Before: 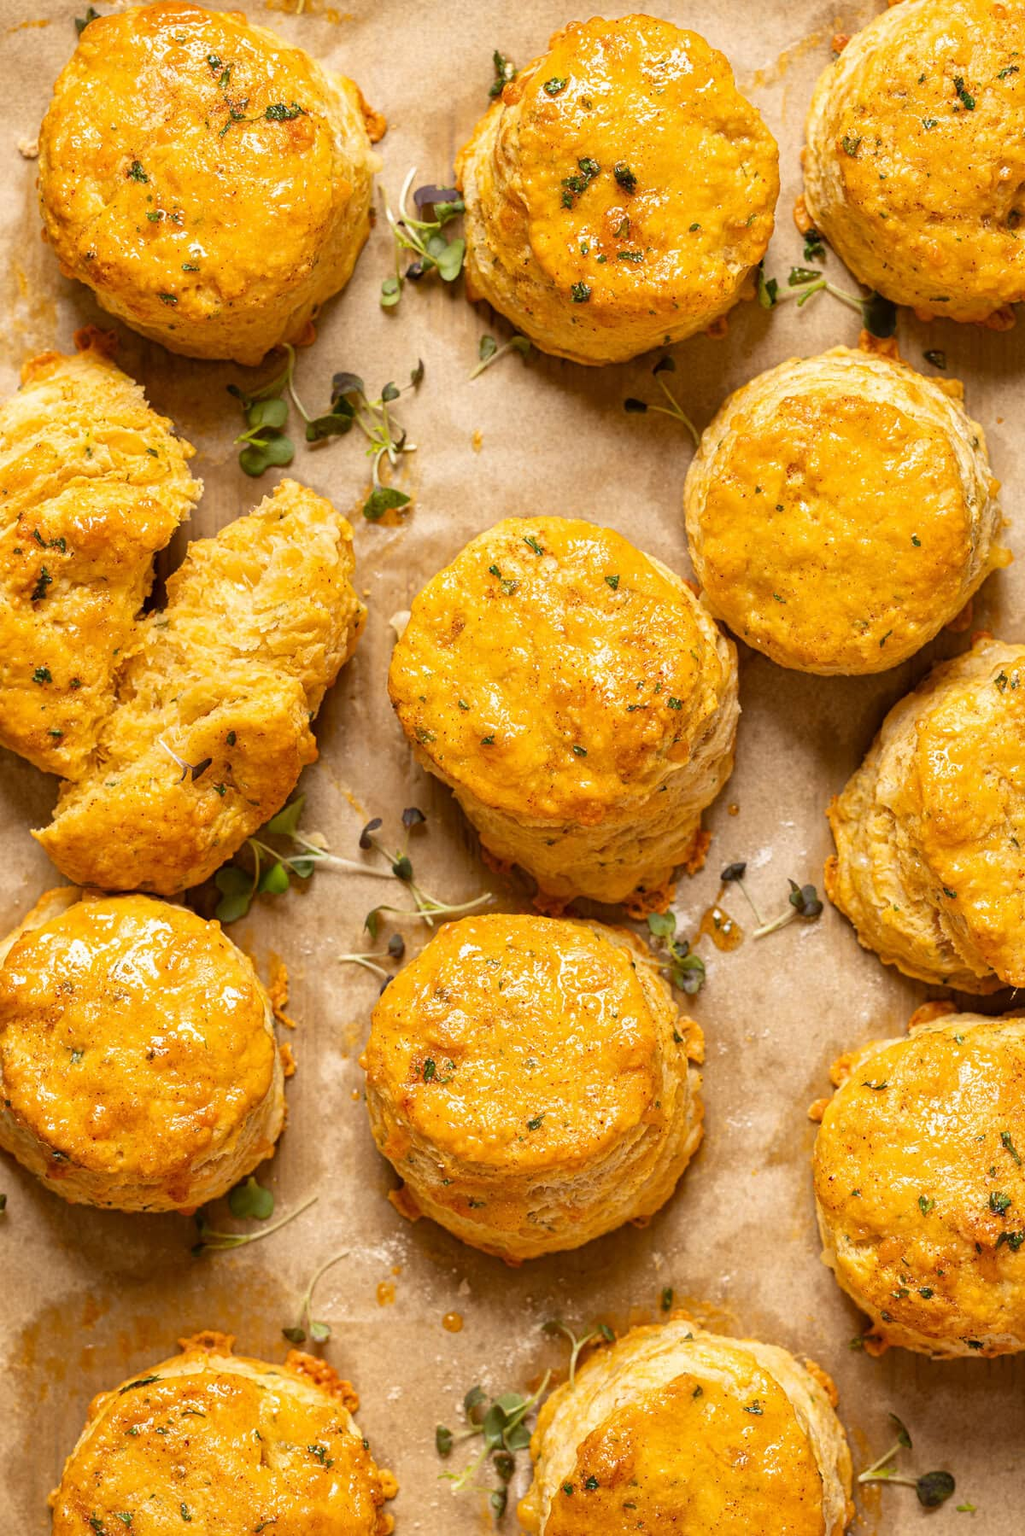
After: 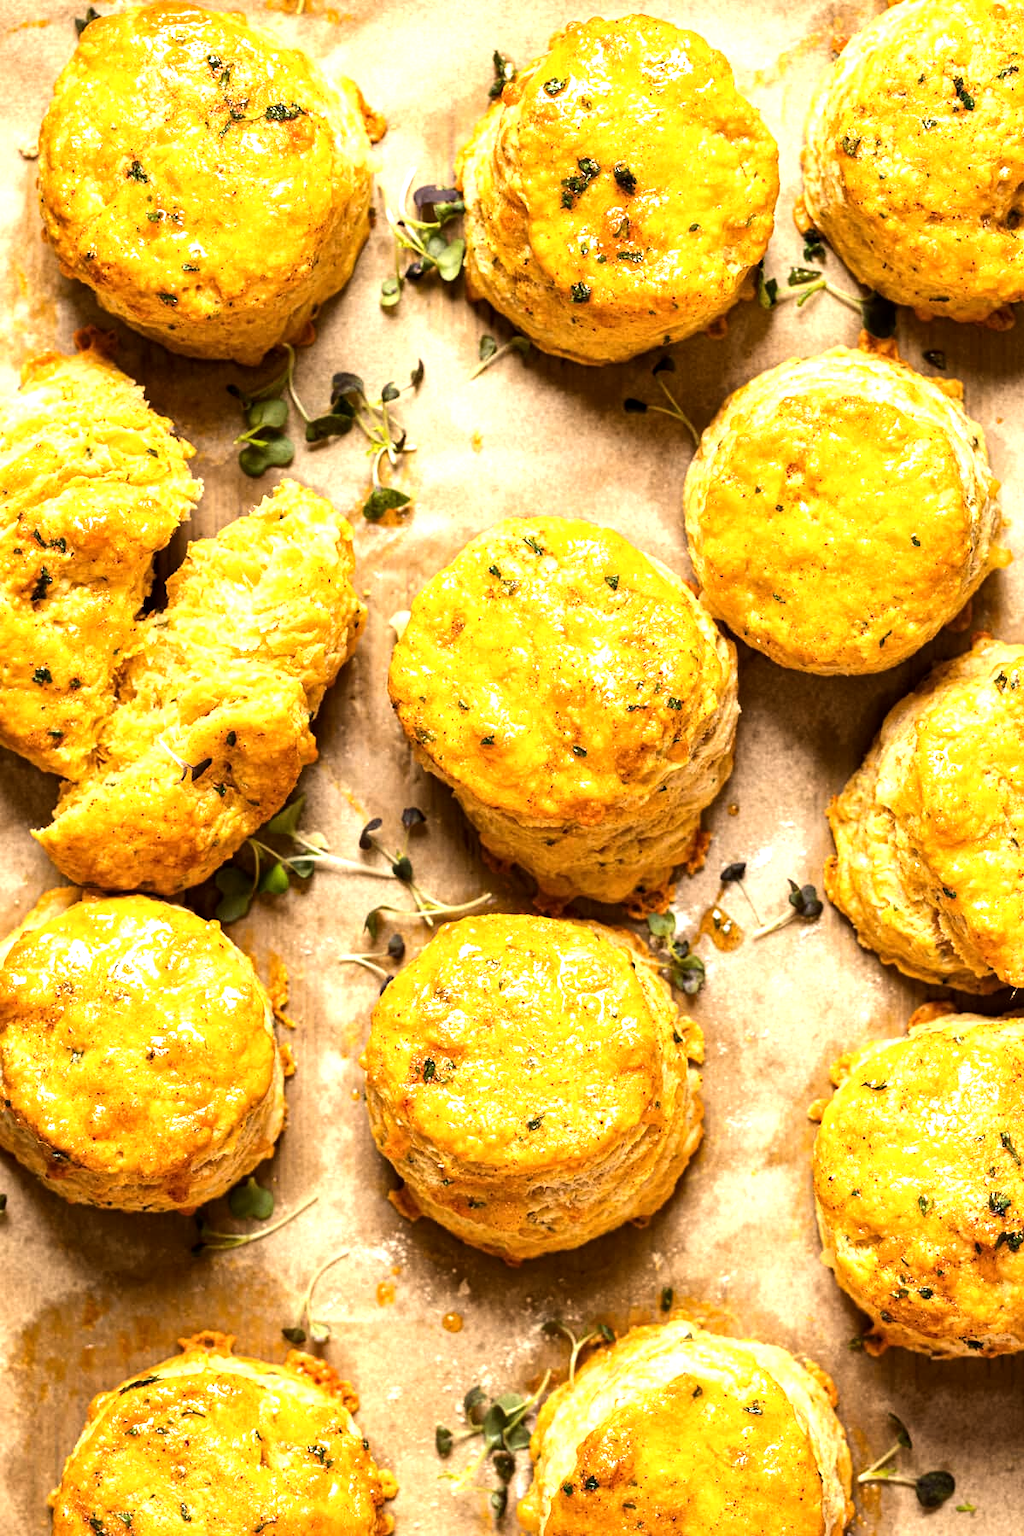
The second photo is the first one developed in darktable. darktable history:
local contrast: highlights 100%, shadows 100%, detail 120%, midtone range 0.2
tone equalizer: -8 EV -1.08 EV, -7 EV -1.01 EV, -6 EV -0.867 EV, -5 EV -0.578 EV, -3 EV 0.578 EV, -2 EV 0.867 EV, -1 EV 1.01 EV, +0 EV 1.08 EV, edges refinement/feathering 500, mask exposure compensation -1.57 EV, preserve details no
